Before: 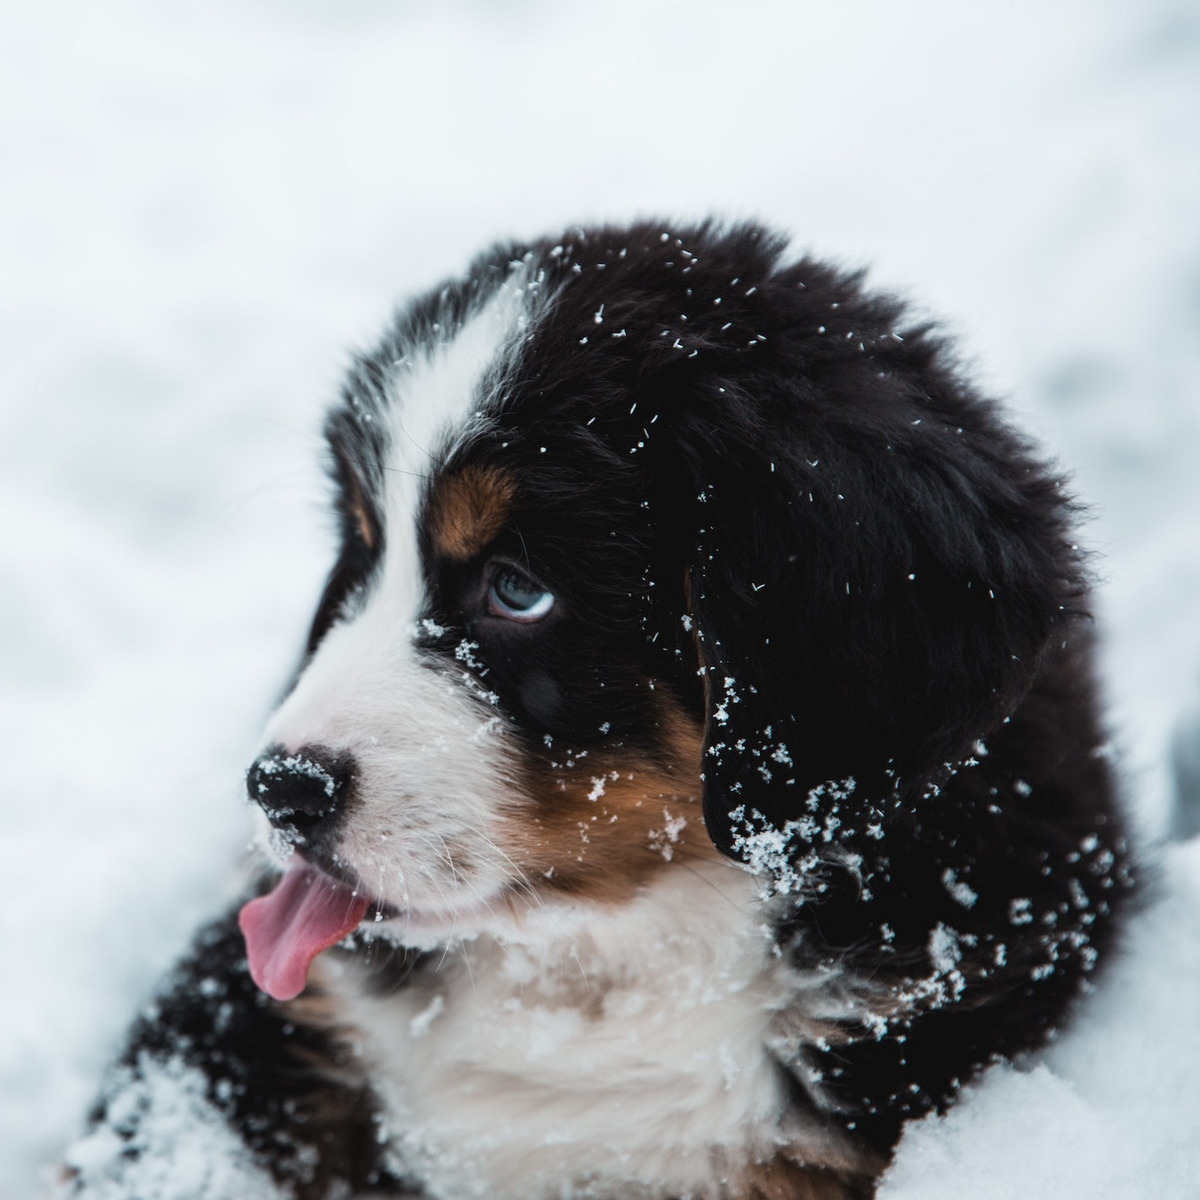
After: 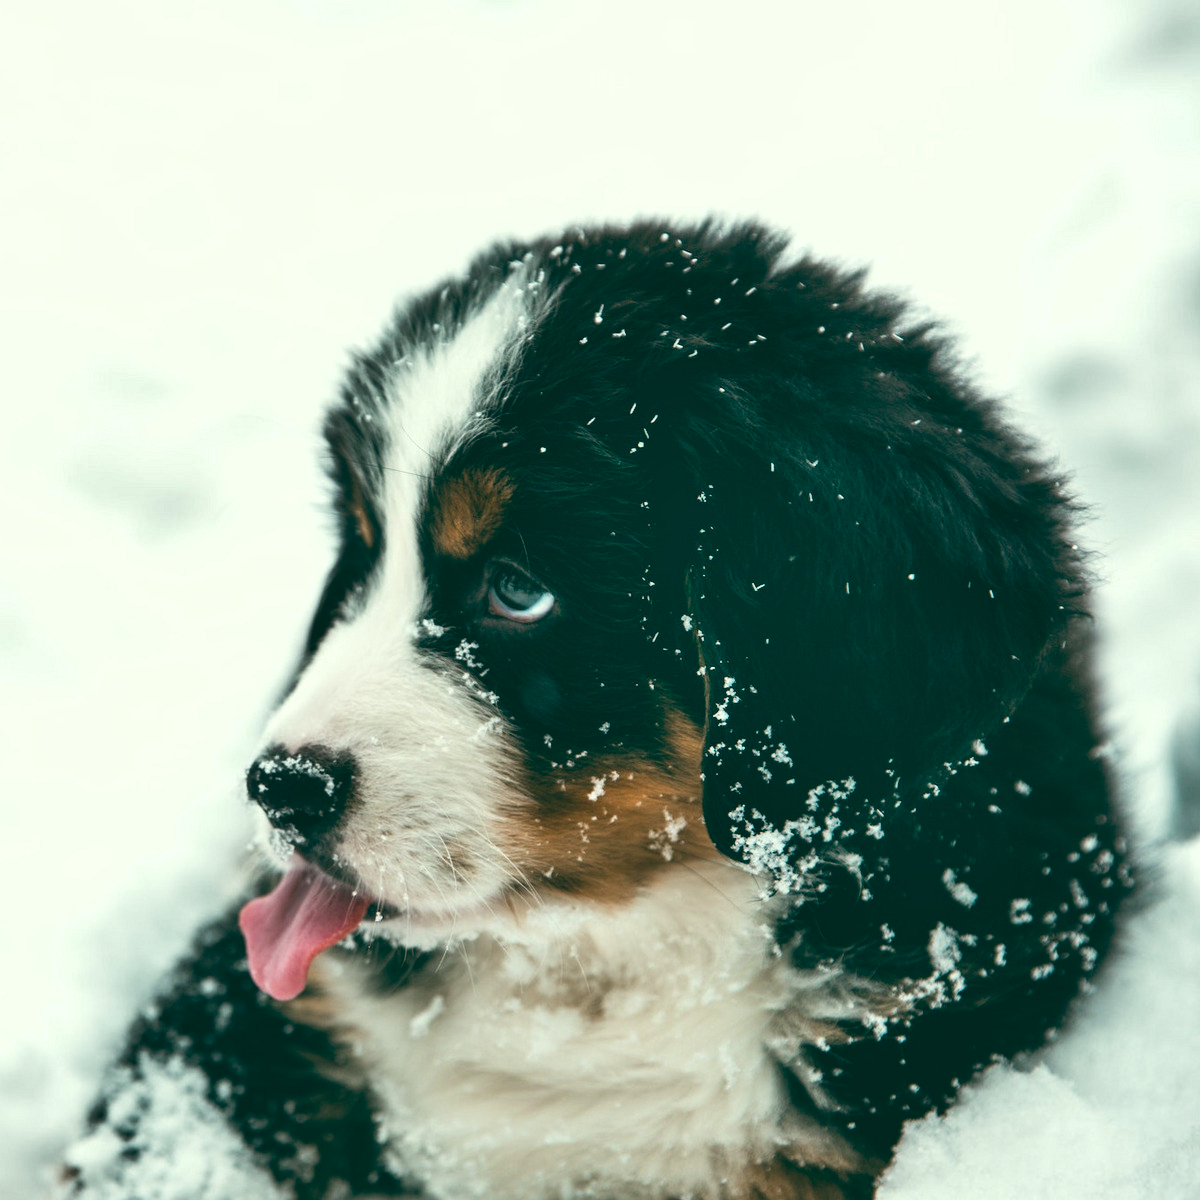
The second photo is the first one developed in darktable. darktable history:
color balance: lift [1.005, 0.99, 1.007, 1.01], gamma [1, 1.034, 1.032, 0.966], gain [0.873, 1.055, 1.067, 0.933]
exposure: exposure 0.515 EV, compensate highlight preservation false
contrast brightness saturation: contrast 0.04, saturation 0.16
shadows and highlights: highlights color adjustment 0%, low approximation 0.01, soften with gaussian
